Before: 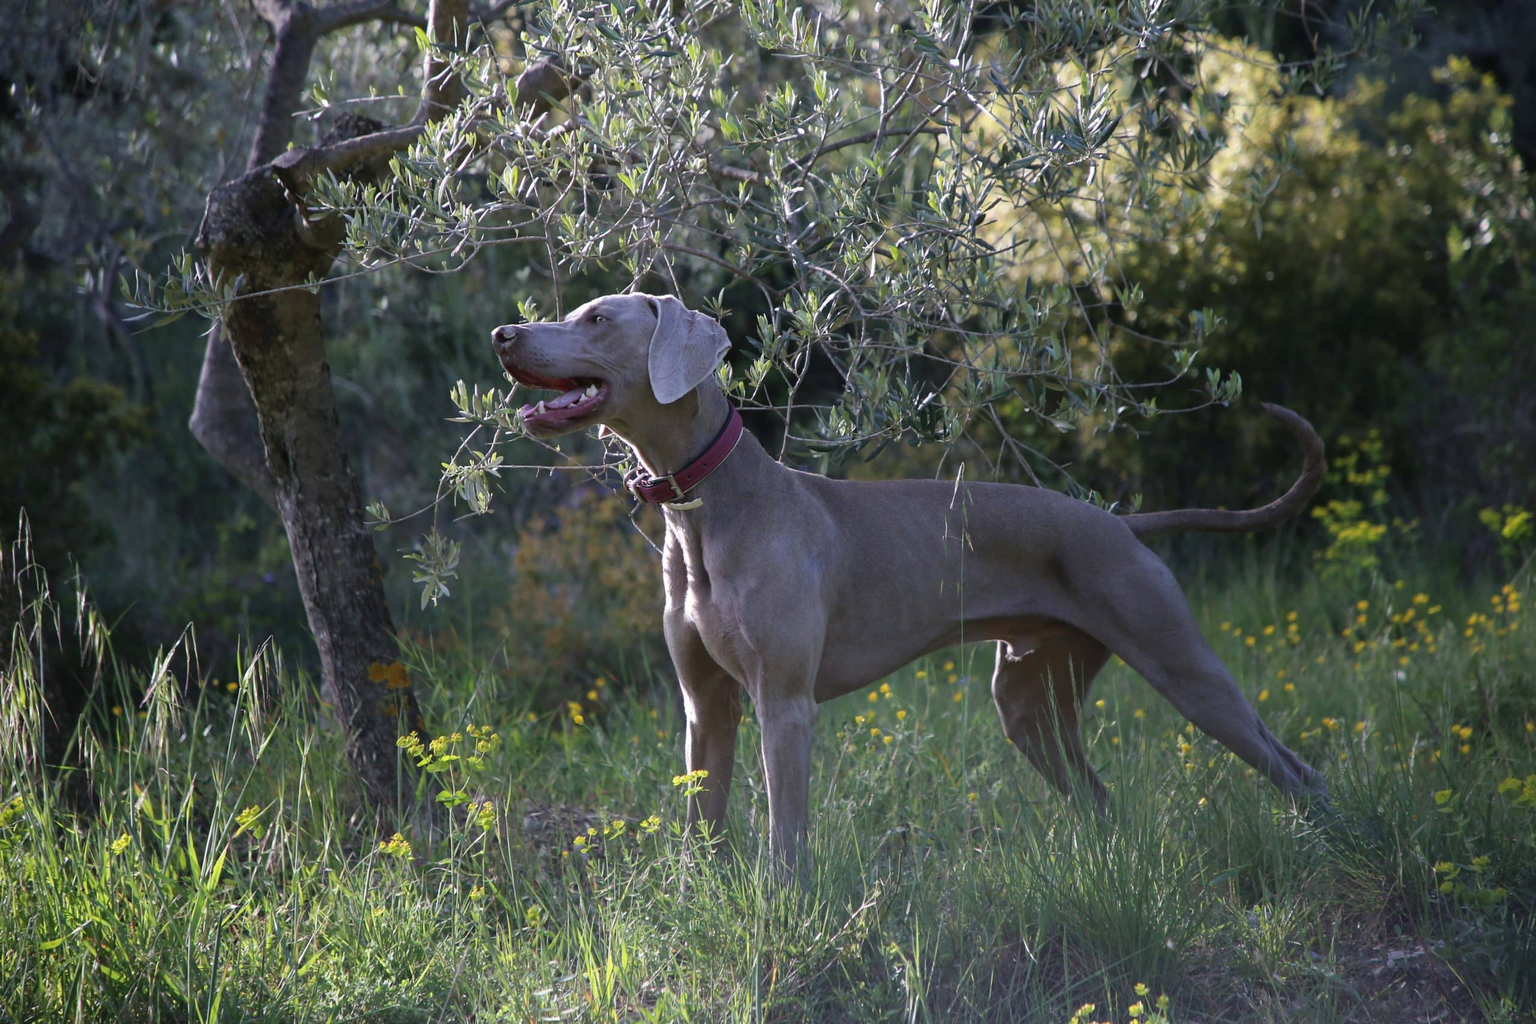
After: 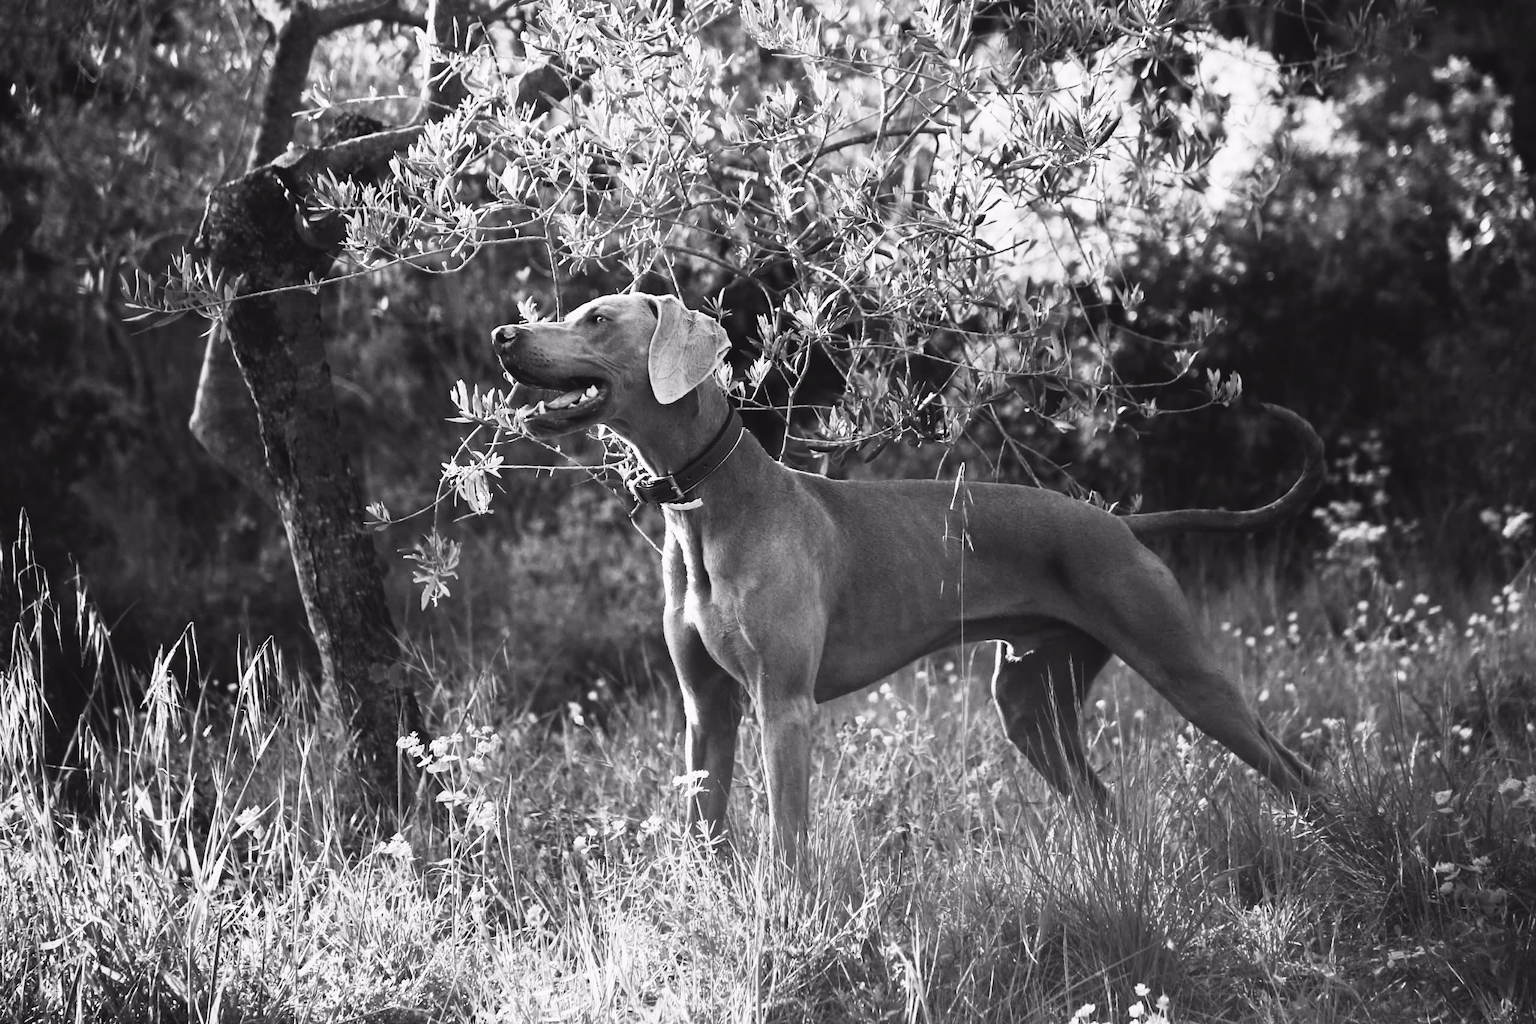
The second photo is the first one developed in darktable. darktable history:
tone curve: curves: ch0 [(0, 0.036) (0.119, 0.115) (0.461, 0.479) (0.715, 0.767) (0.817, 0.865) (1, 0.998)]; ch1 [(0, 0) (0.377, 0.416) (0.44, 0.461) (0.487, 0.49) (0.514, 0.525) (0.538, 0.561) (0.67, 0.713) (1, 1)]; ch2 [(0, 0) (0.38, 0.405) (0.463, 0.445) (0.492, 0.486) (0.529, 0.533) (0.578, 0.59) (0.653, 0.698) (1, 1)], color space Lab, independent channels, preserve colors none
contrast brightness saturation: contrast 0.53, brightness 0.47, saturation -1
filmic rgb: black relative exposure -16 EV, white relative exposure 6.92 EV, hardness 4.7
